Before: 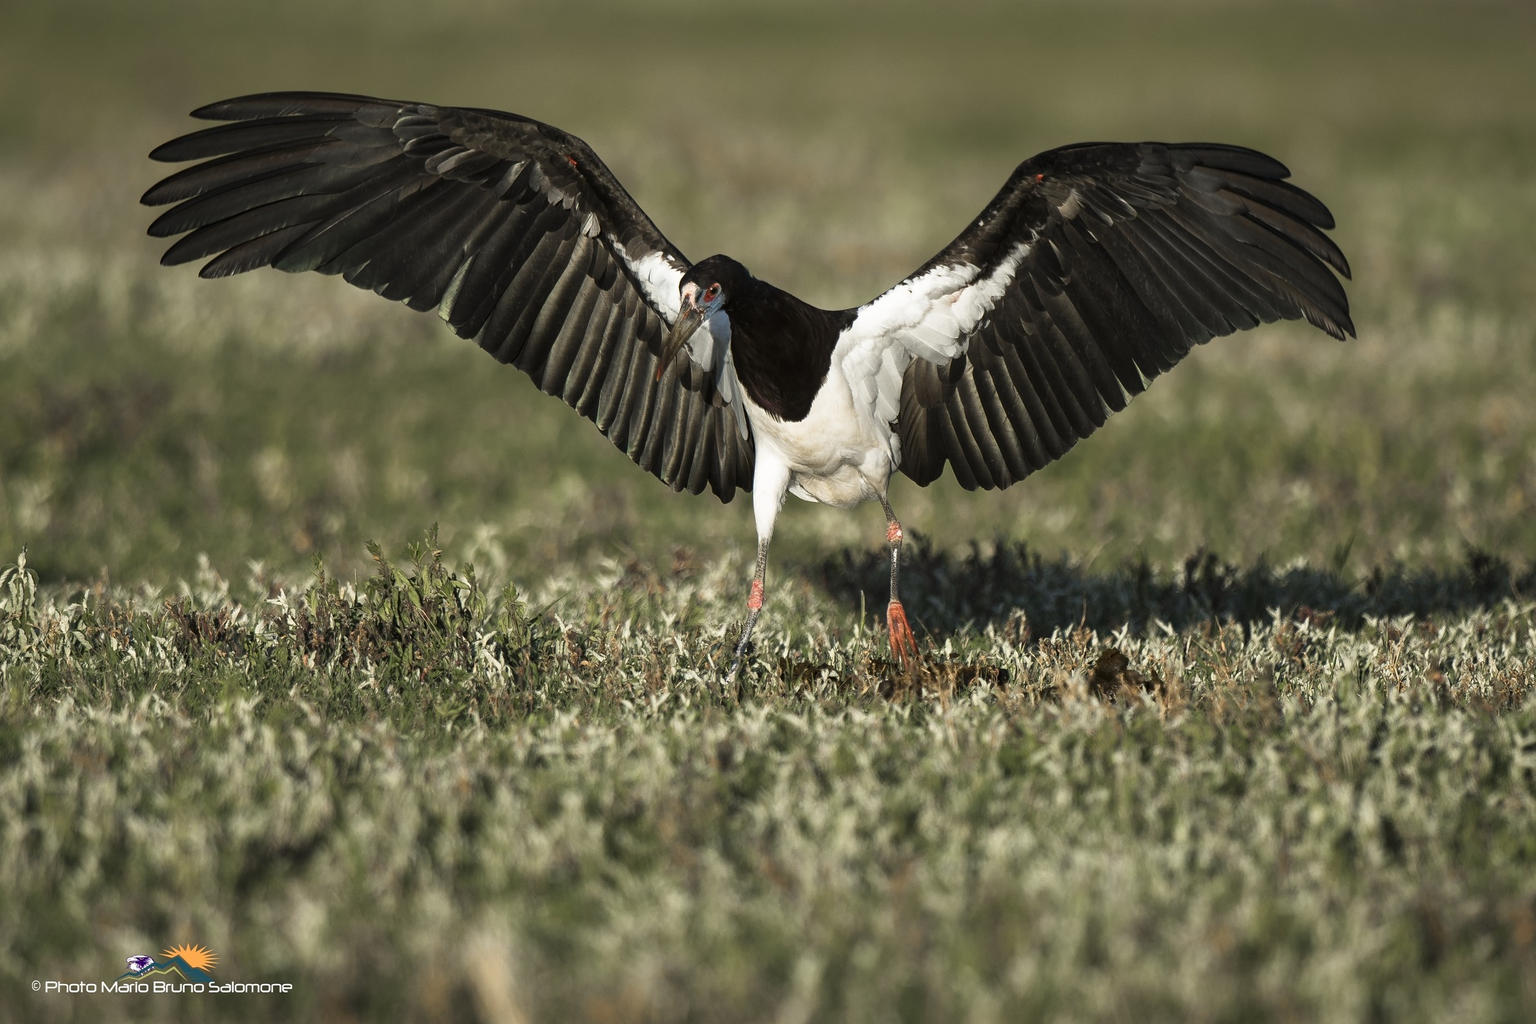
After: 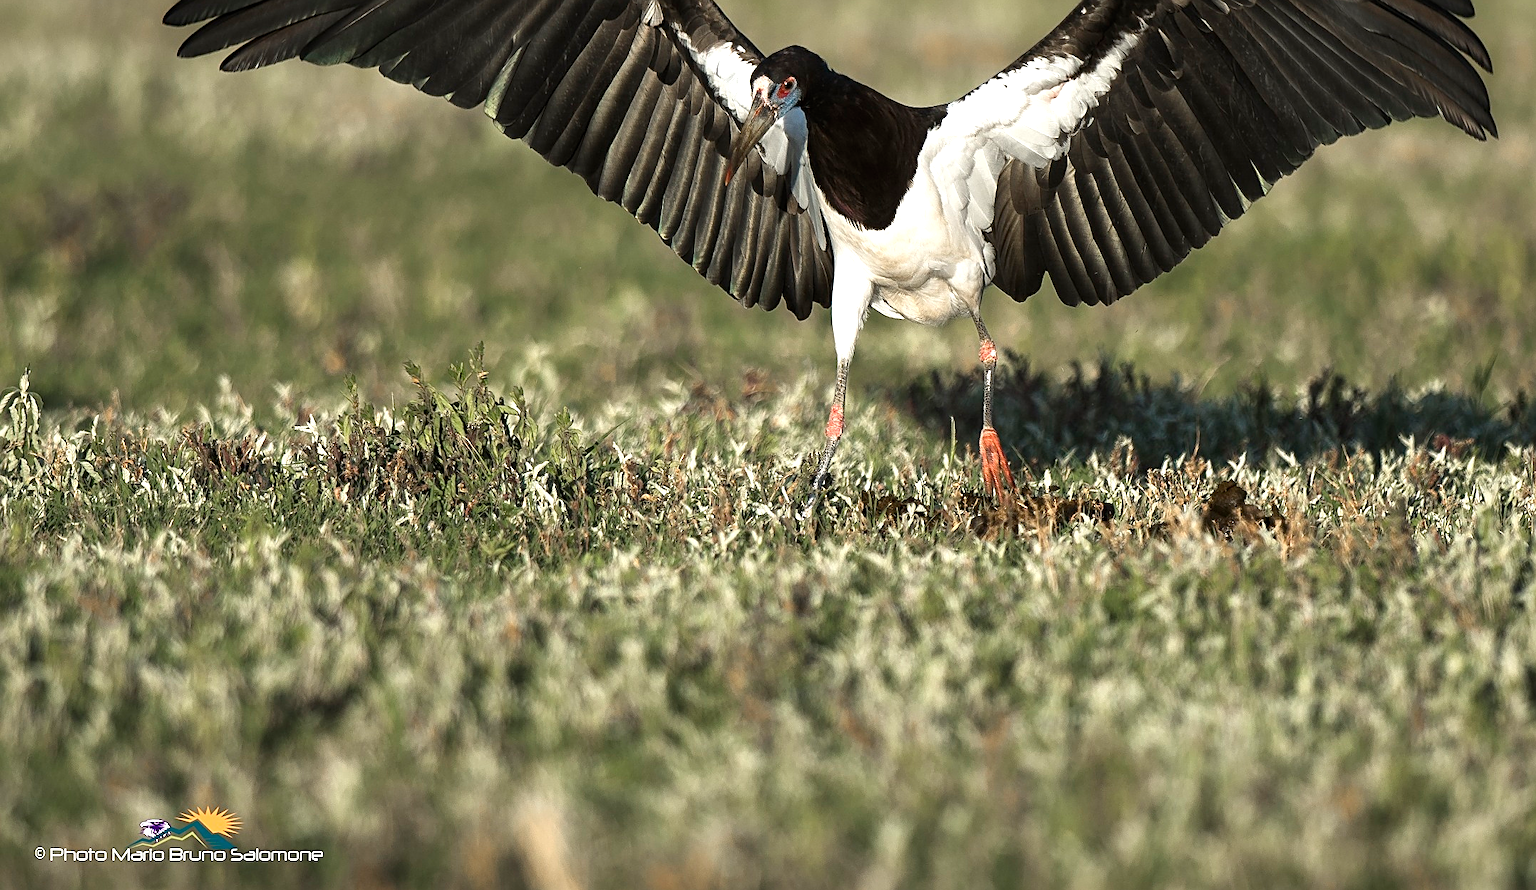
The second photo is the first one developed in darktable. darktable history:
exposure: black level correction 0, exposure 0.5 EV, compensate highlight preservation false
crop: top 20.916%, right 9.437%, bottom 0.316%
sharpen: on, module defaults
